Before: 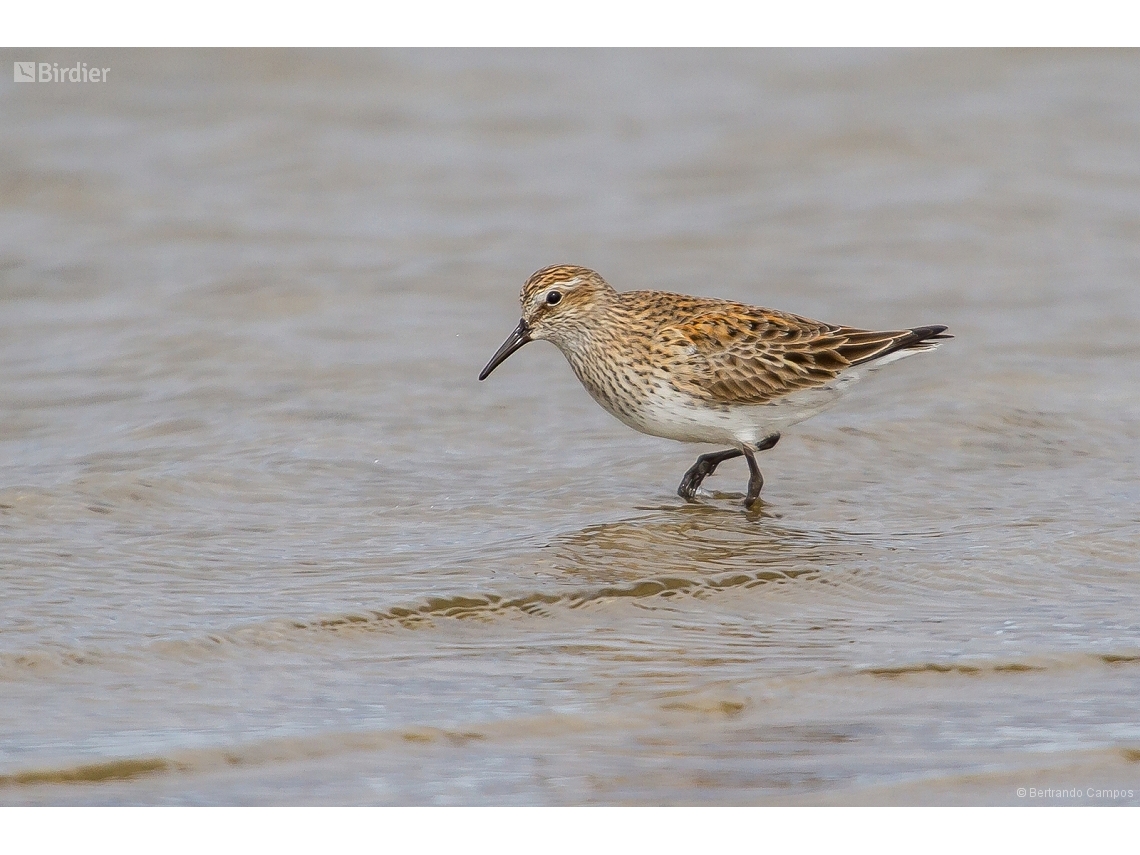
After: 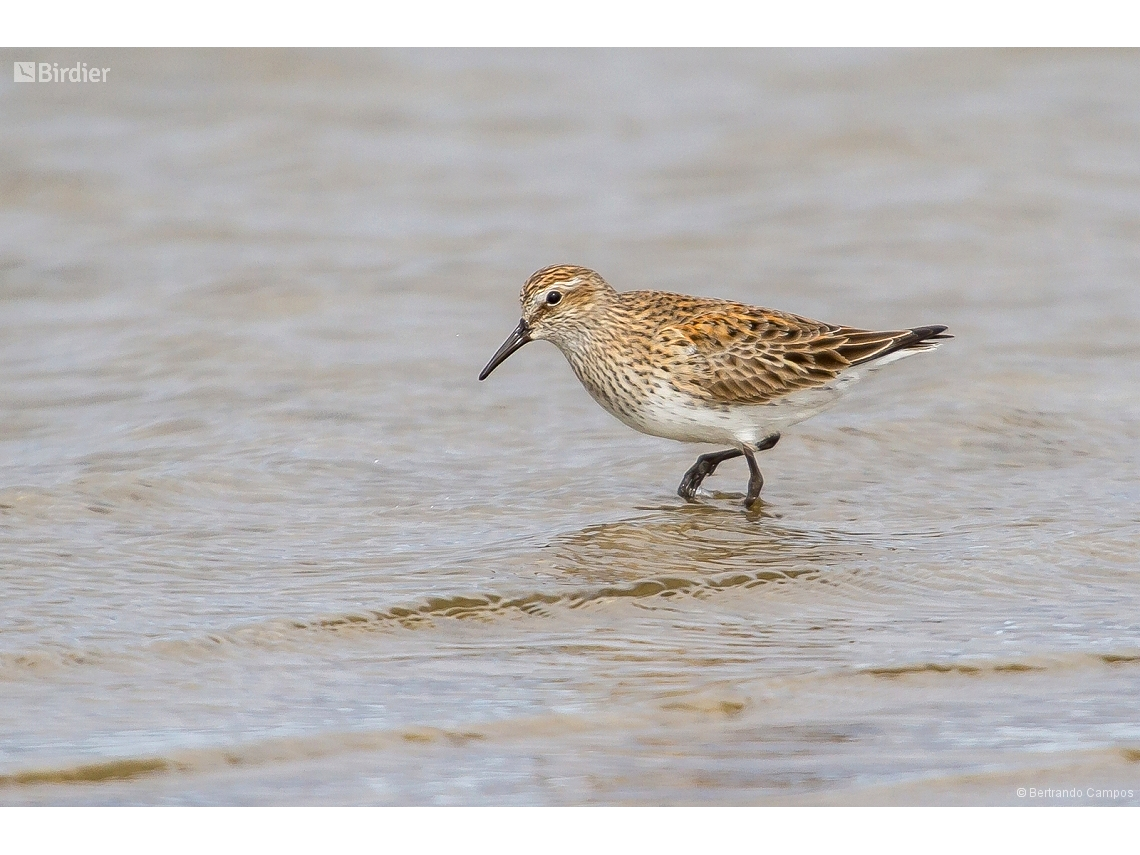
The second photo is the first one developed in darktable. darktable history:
exposure: black level correction 0.001, exposure 0.299 EV, compensate highlight preservation false
